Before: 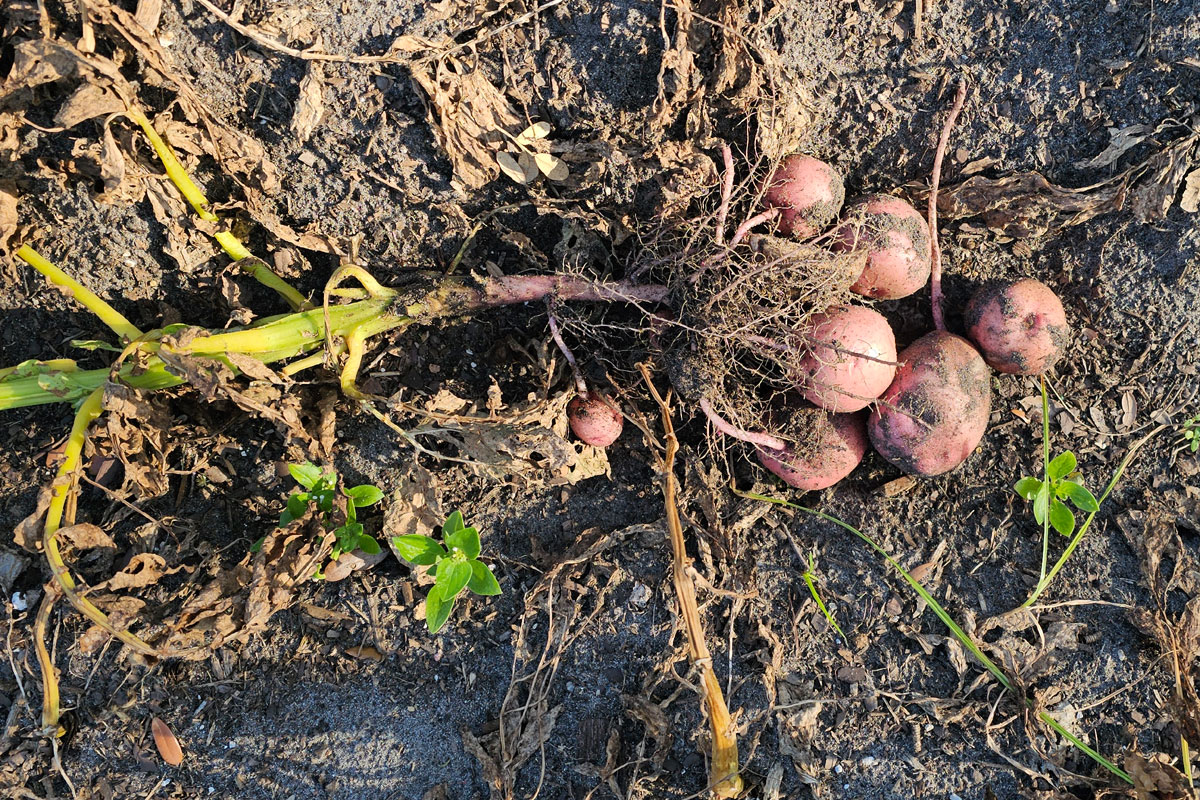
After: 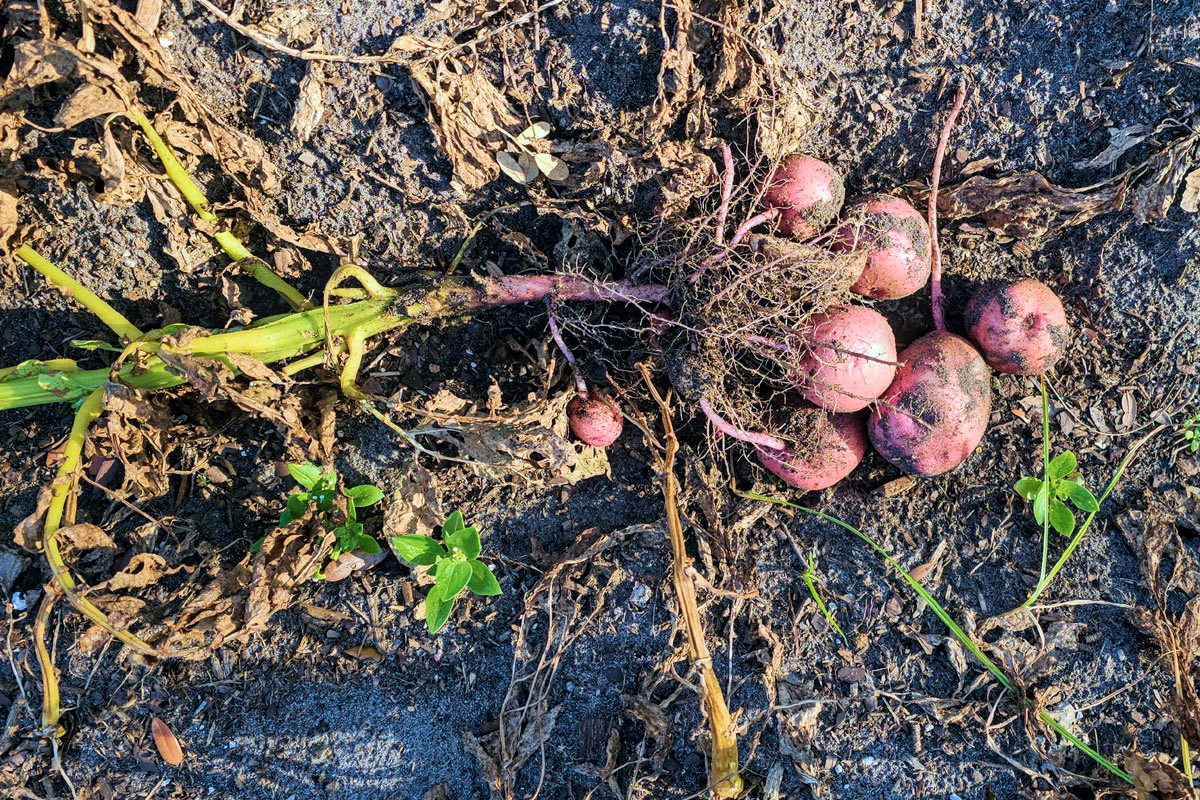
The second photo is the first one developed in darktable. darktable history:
local contrast: detail 130%
velvia: strength 56.07%
color calibration: x 0.37, y 0.382, temperature 4315.79 K
